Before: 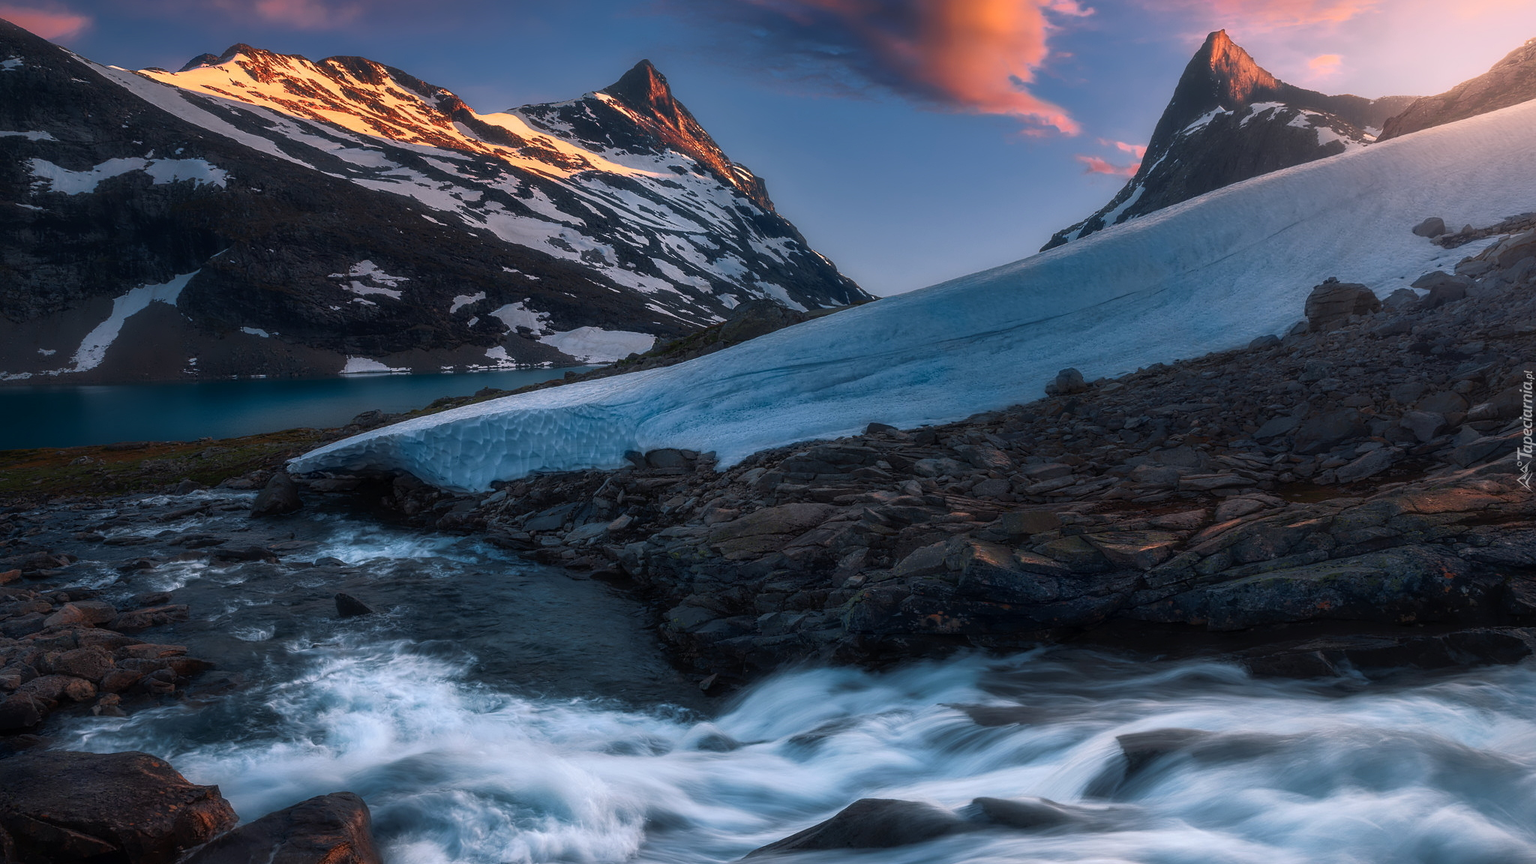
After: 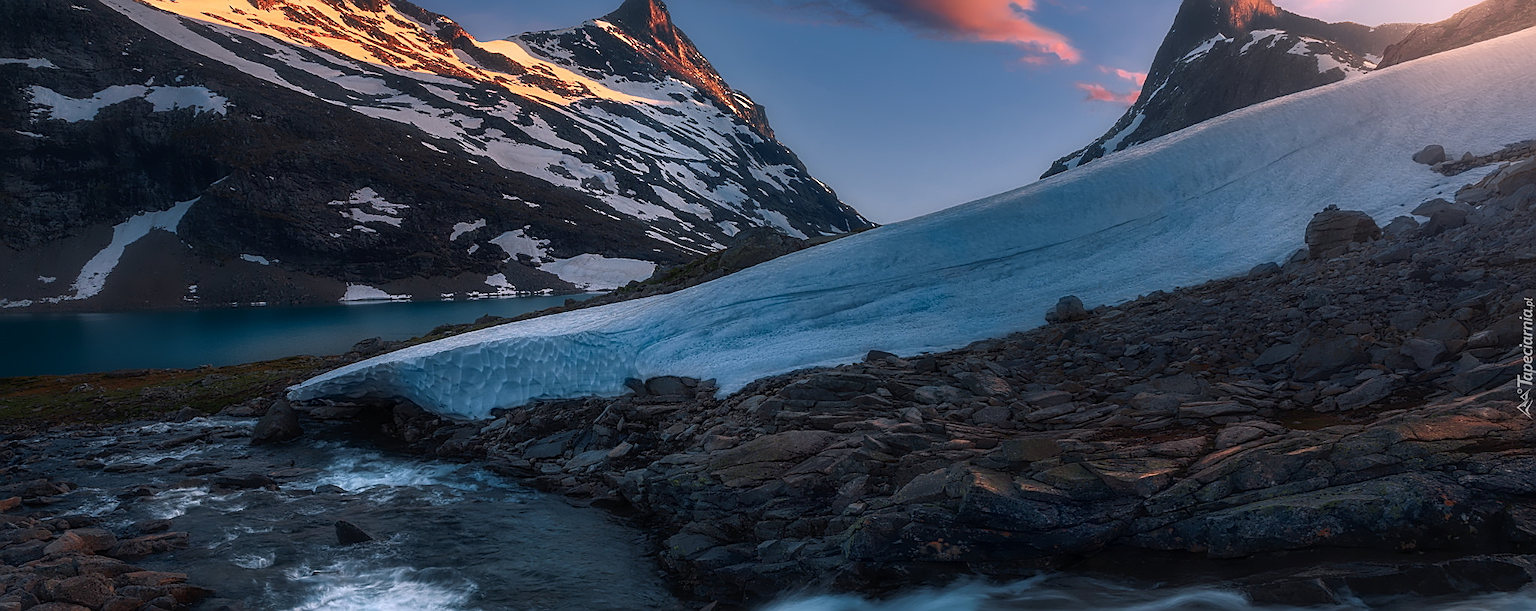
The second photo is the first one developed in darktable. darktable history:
crop and rotate: top 8.454%, bottom 20.793%
sharpen: on, module defaults
